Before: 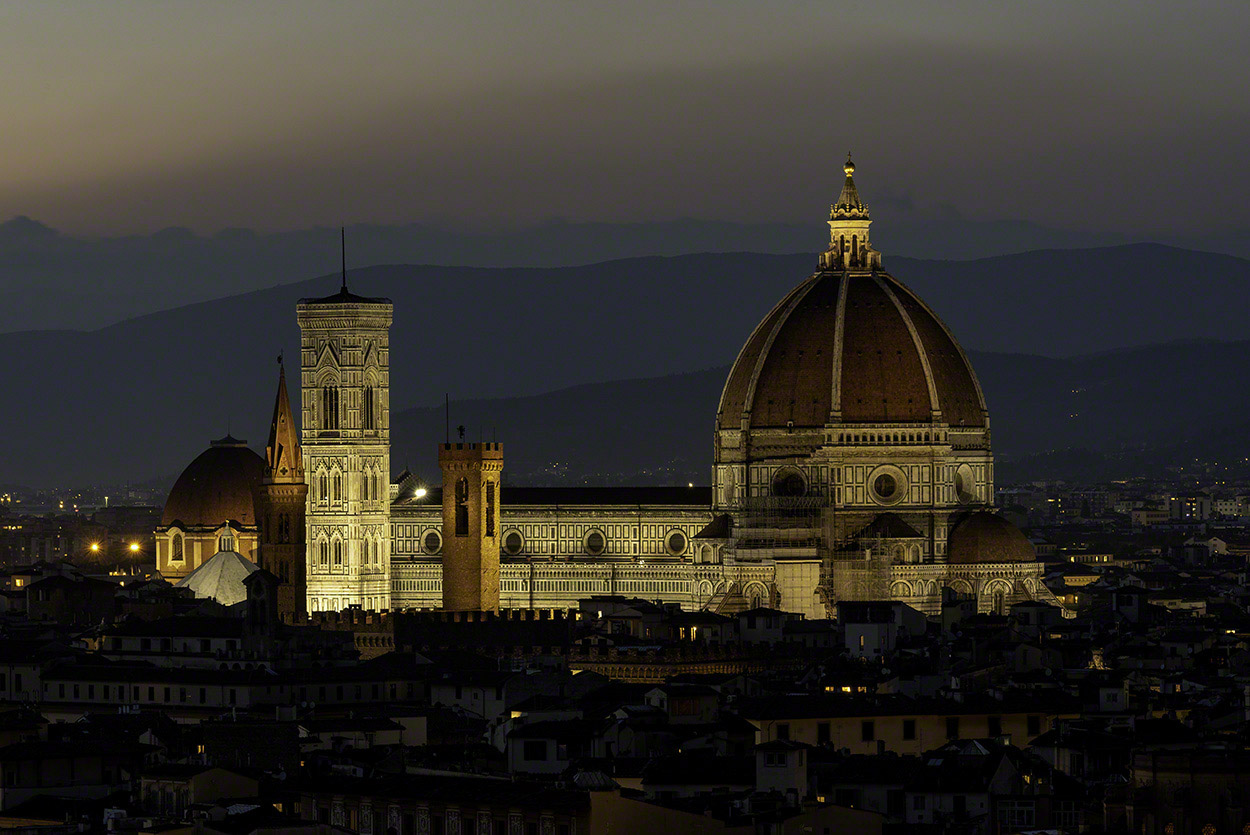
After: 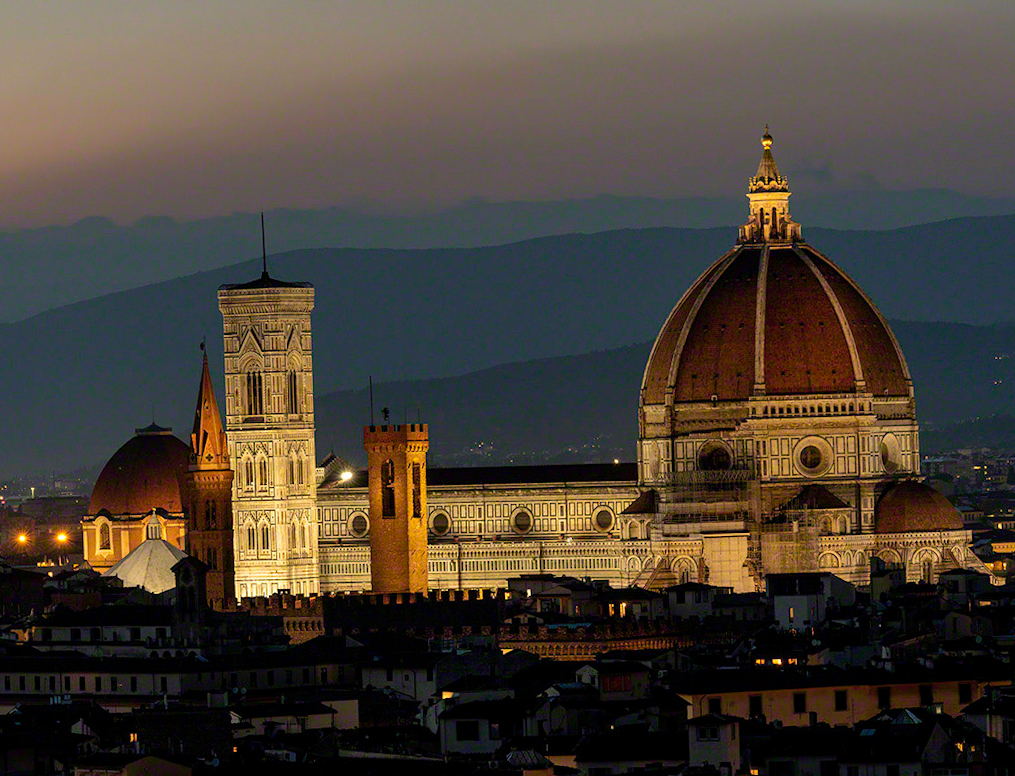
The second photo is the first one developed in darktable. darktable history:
crop and rotate: angle 1.43°, left 4.53%, top 0.917%, right 11.179%, bottom 2.649%
shadows and highlights: shadows 29.35, highlights -29.04, low approximation 0.01, soften with gaussian
